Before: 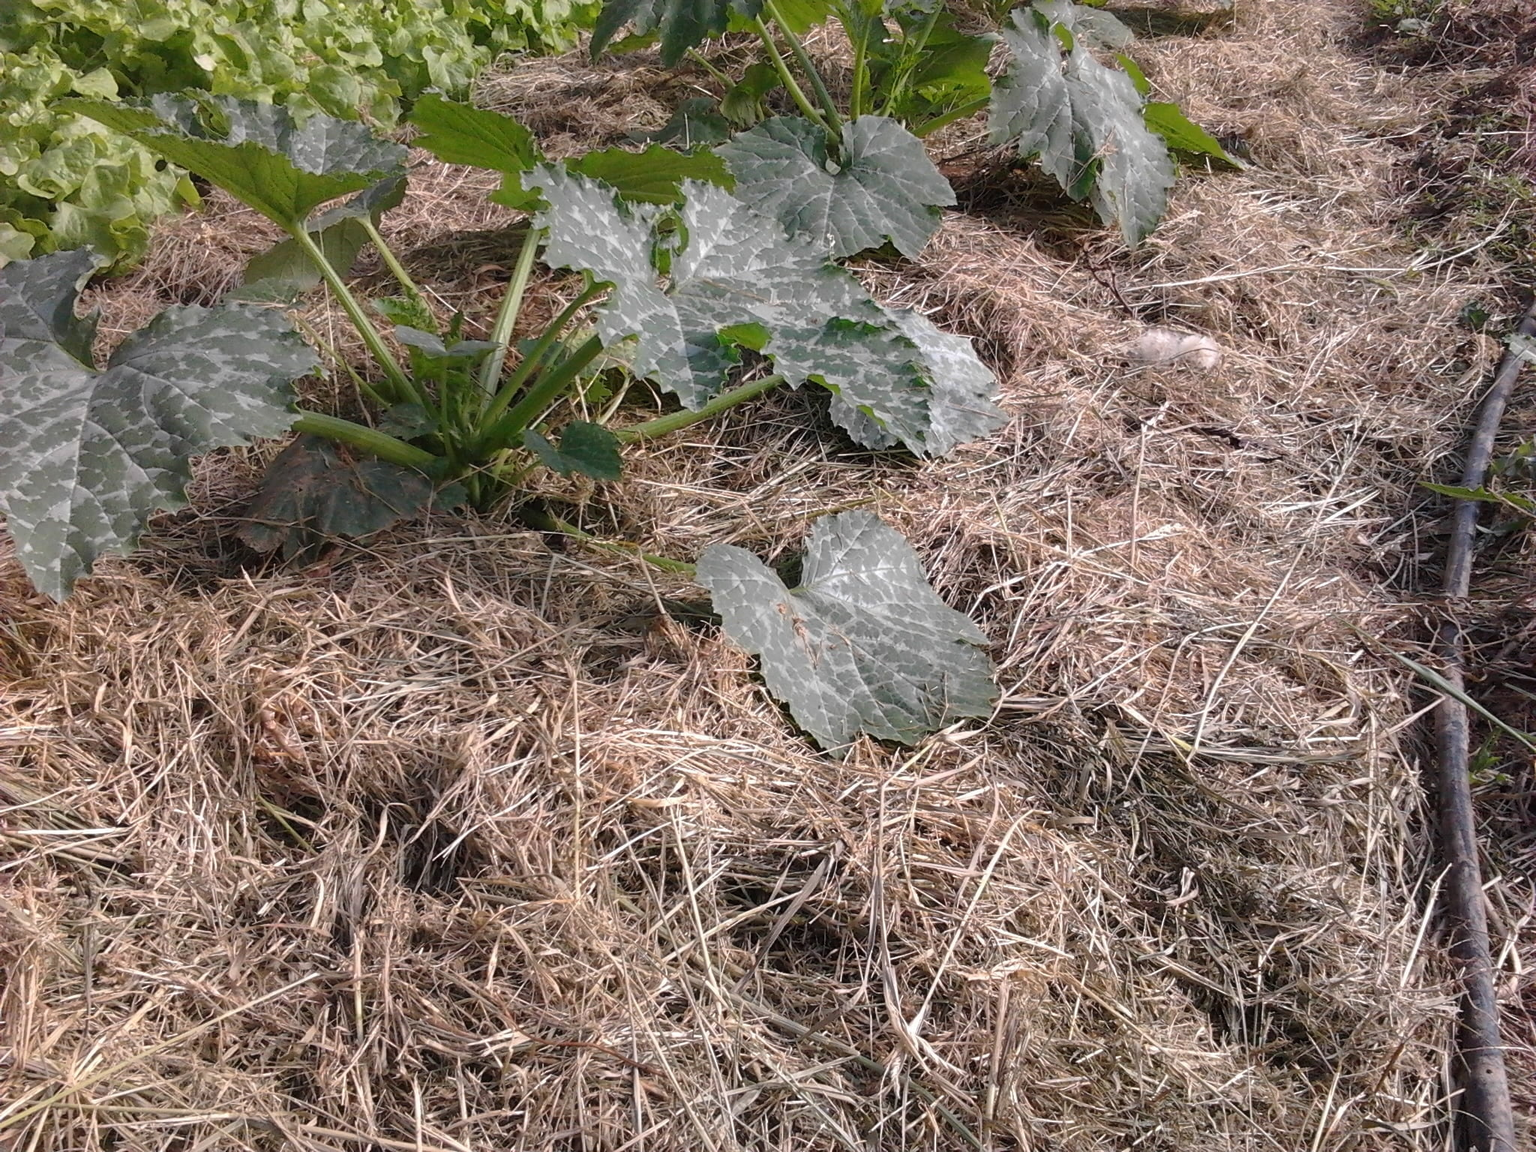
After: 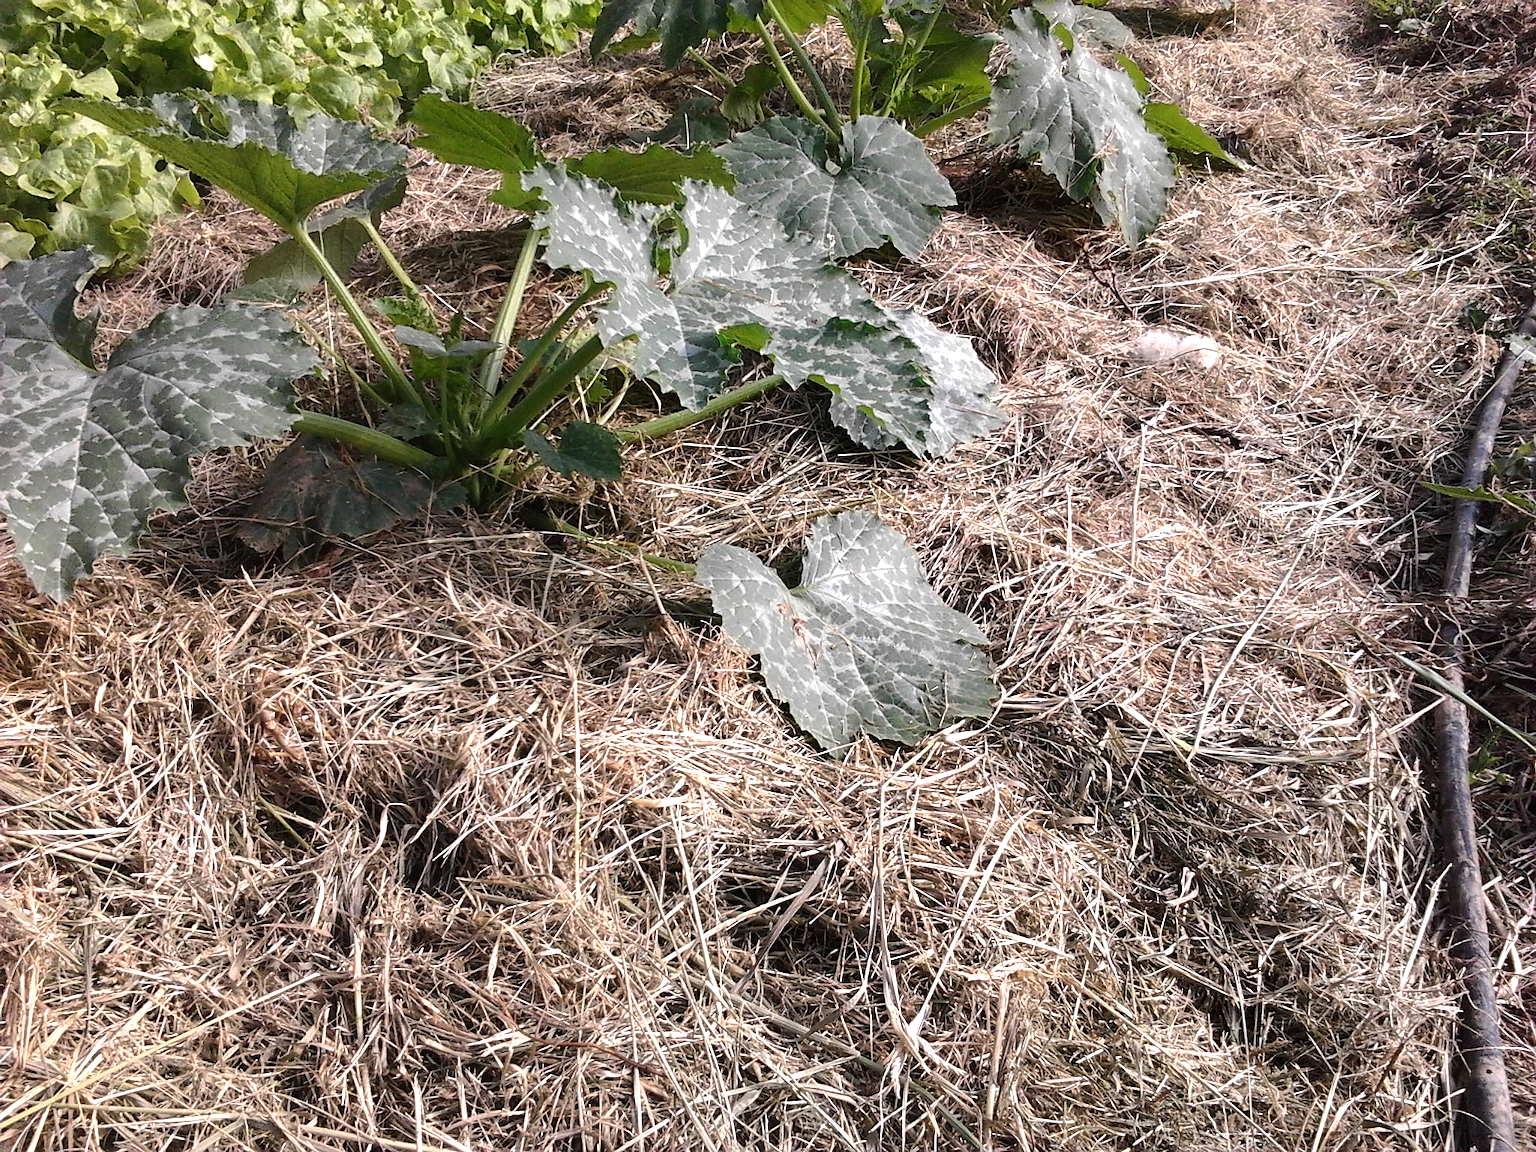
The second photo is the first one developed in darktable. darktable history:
sharpen: radius 1
tone equalizer: -8 EV -0.75 EV, -7 EV -0.7 EV, -6 EV -0.6 EV, -5 EV -0.4 EV, -3 EV 0.4 EV, -2 EV 0.6 EV, -1 EV 0.7 EV, +0 EV 0.75 EV, edges refinement/feathering 500, mask exposure compensation -1.57 EV, preserve details no
